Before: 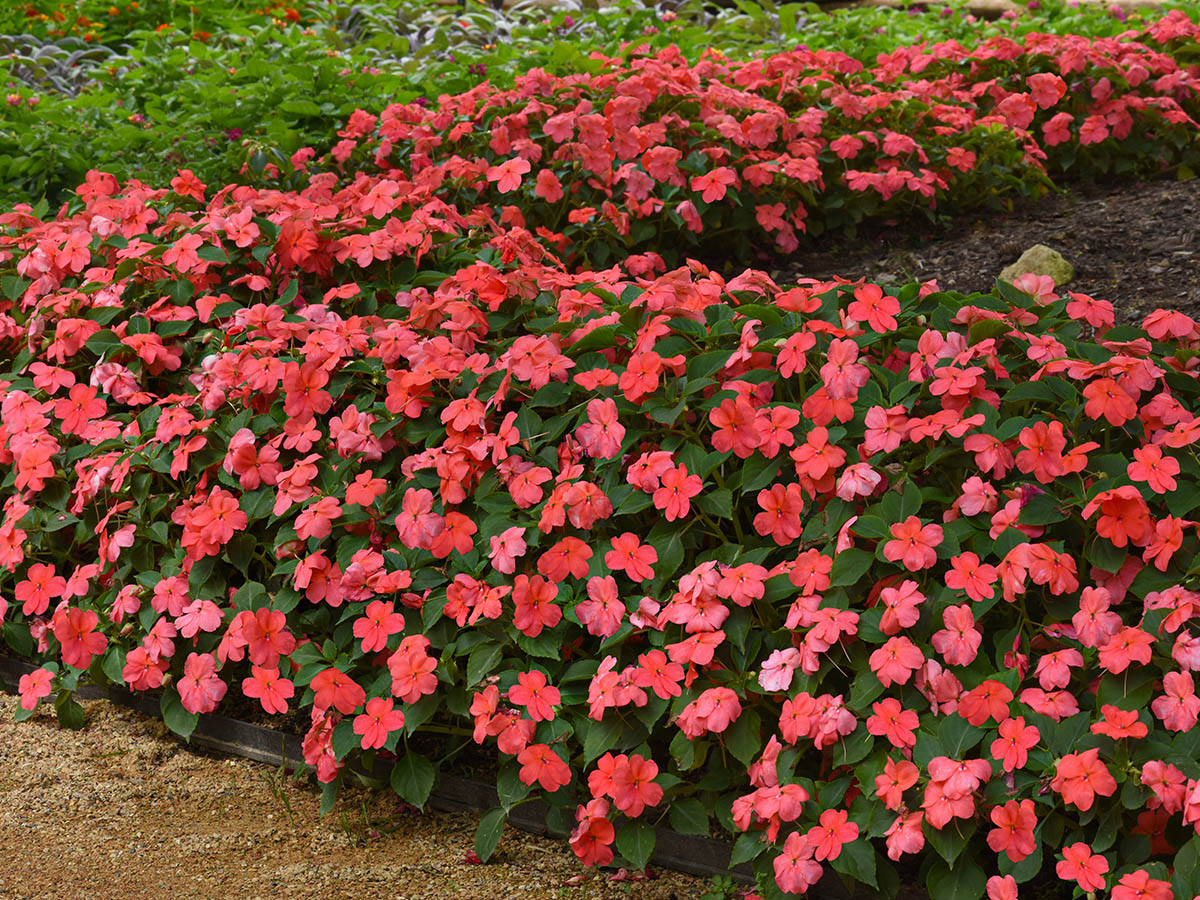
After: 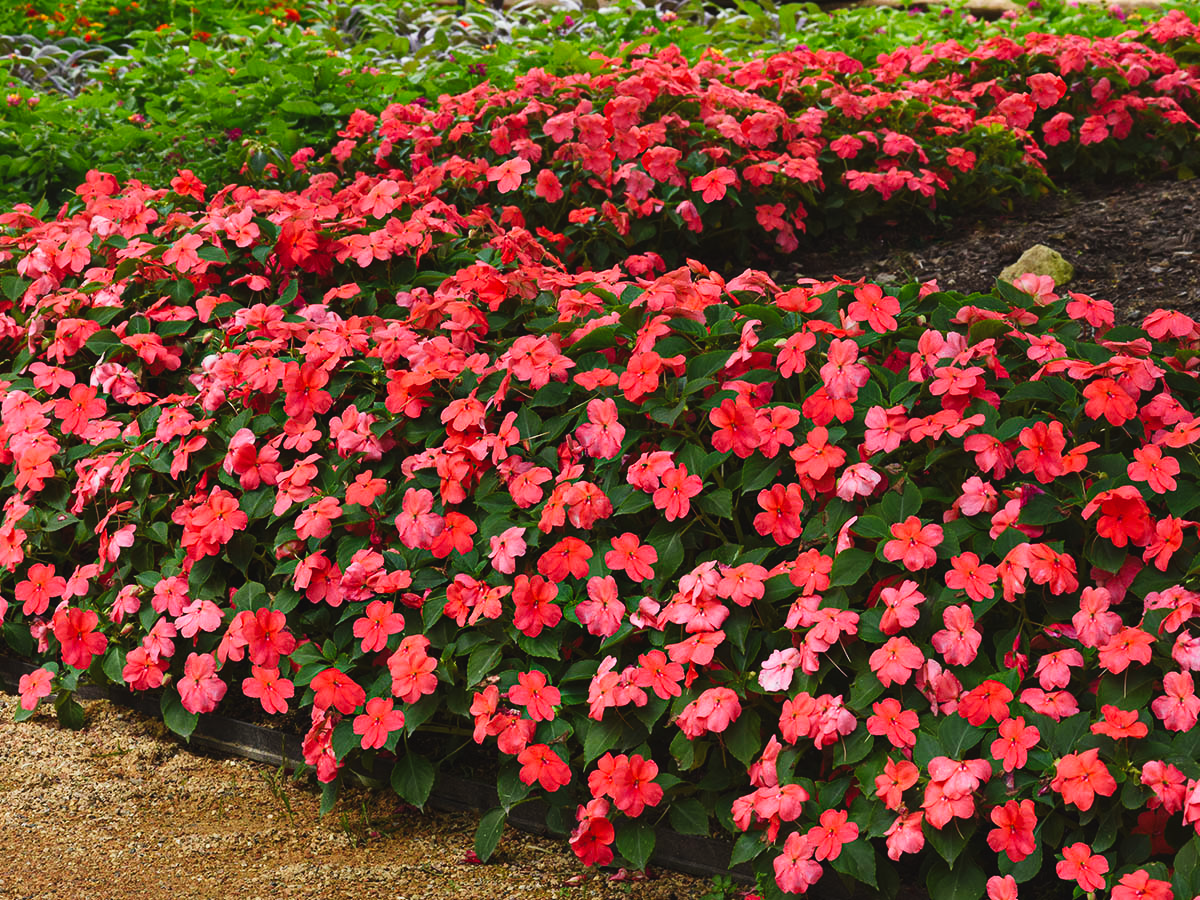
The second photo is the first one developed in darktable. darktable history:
tone equalizer: smoothing diameter 24.88%, edges refinement/feathering 12.3, preserve details guided filter
tone curve: curves: ch0 [(0, 0.032) (0.181, 0.156) (0.751, 0.829) (1, 1)], preserve colors none
